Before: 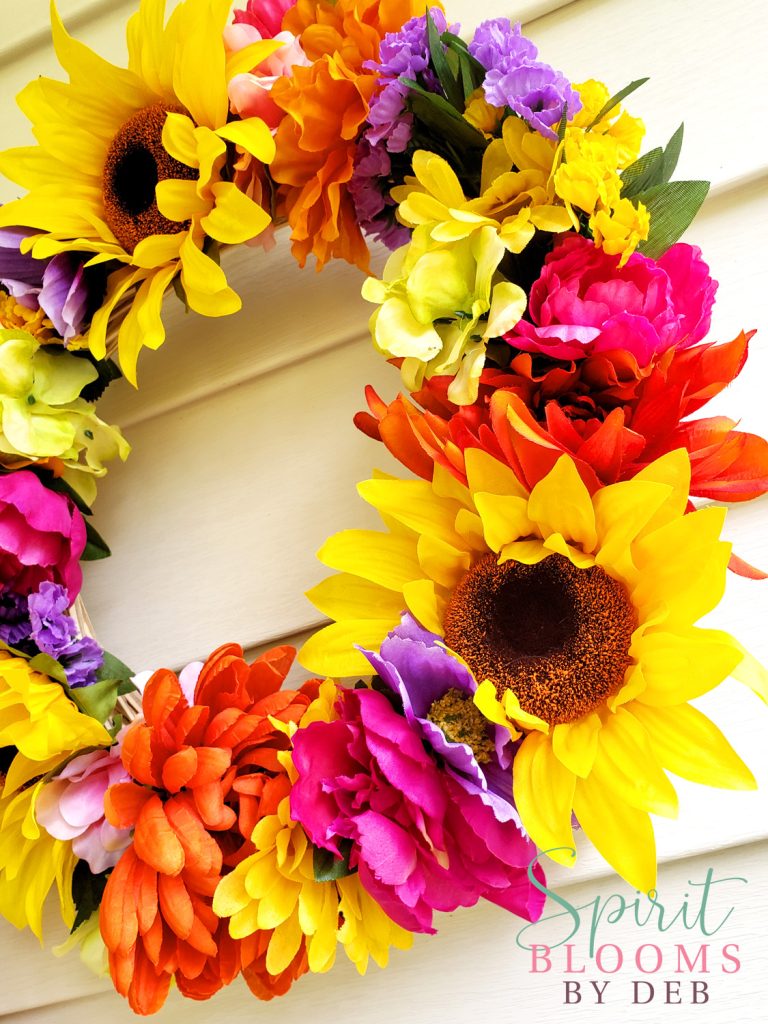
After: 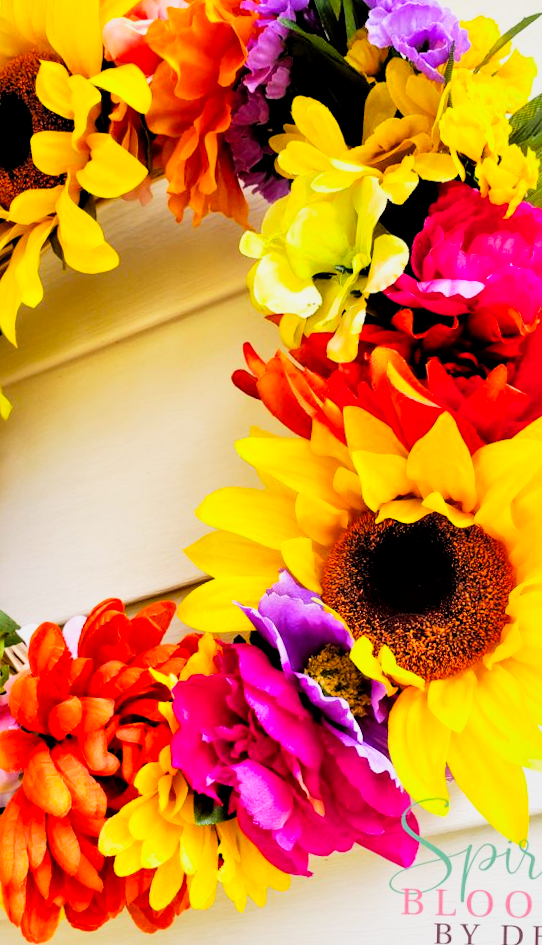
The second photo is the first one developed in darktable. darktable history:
color balance: lift [1, 1, 0.999, 1.001], gamma [1, 1.003, 1.005, 0.995], gain [1, 0.992, 0.988, 1.012], contrast 5%, output saturation 110%
contrast brightness saturation: contrast 0.07, brightness 0.08, saturation 0.18
crop and rotate: left 13.15%, top 5.251%, right 12.609%
filmic rgb: black relative exposure -5 EV, hardness 2.88, contrast 1.3, highlights saturation mix -30%
rotate and perspective: rotation 0.074°, lens shift (vertical) 0.096, lens shift (horizontal) -0.041, crop left 0.043, crop right 0.952, crop top 0.024, crop bottom 0.979
local contrast: mode bilateral grid, contrast 20, coarseness 50, detail 132%, midtone range 0.2
